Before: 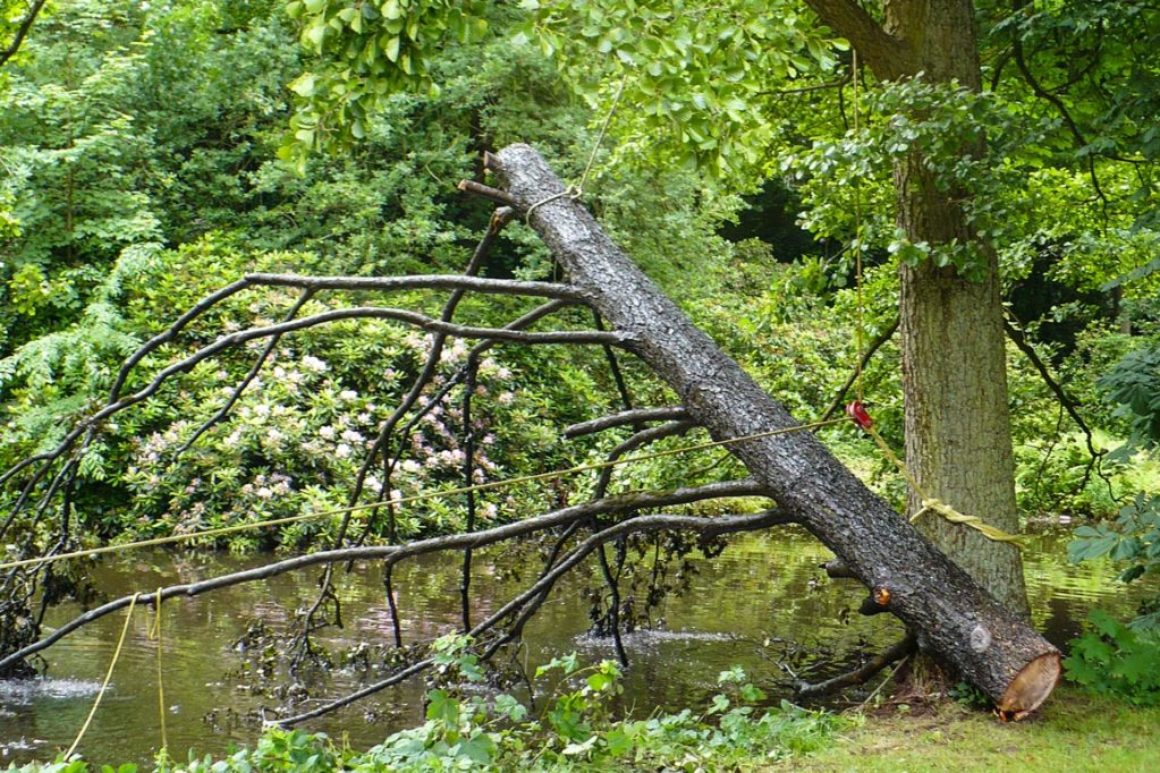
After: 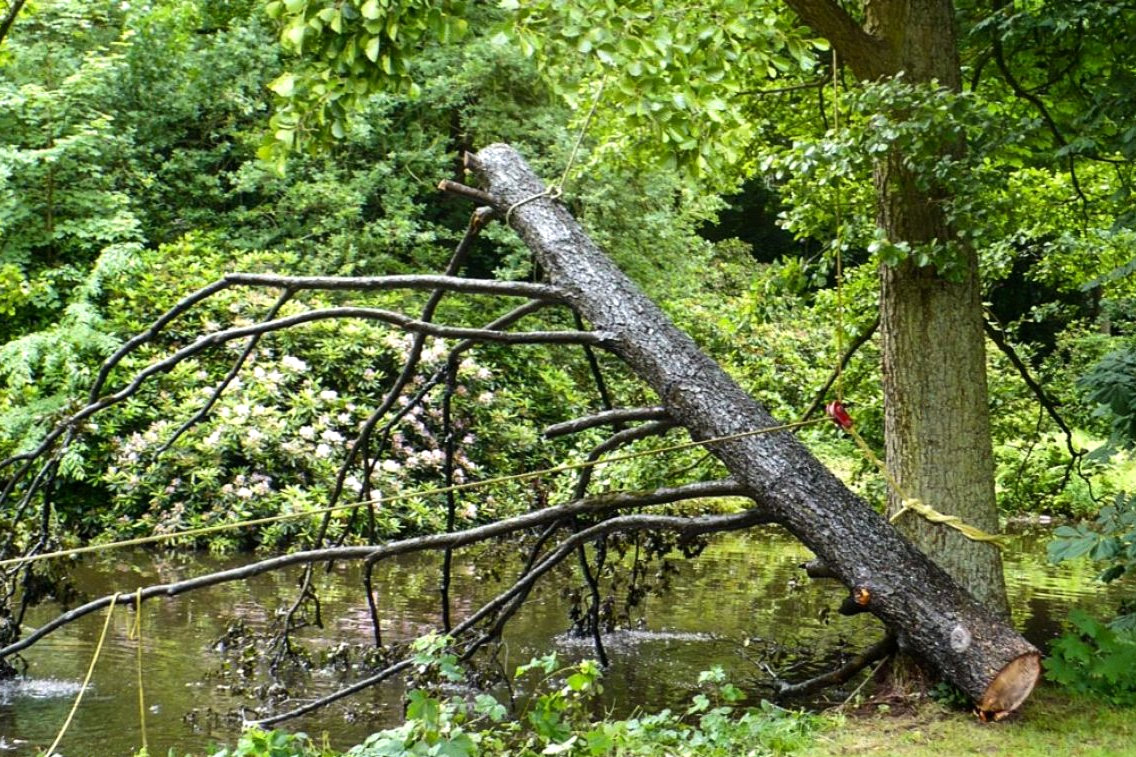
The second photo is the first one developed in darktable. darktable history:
exposure: black level correction 0.002, exposure -0.1 EV, compensate highlight preservation false
crop: left 1.743%, right 0.268%, bottom 2.011%
tone equalizer: -8 EV -0.417 EV, -7 EV -0.389 EV, -6 EV -0.333 EV, -5 EV -0.222 EV, -3 EV 0.222 EV, -2 EV 0.333 EV, -1 EV 0.389 EV, +0 EV 0.417 EV, edges refinement/feathering 500, mask exposure compensation -1.57 EV, preserve details no
